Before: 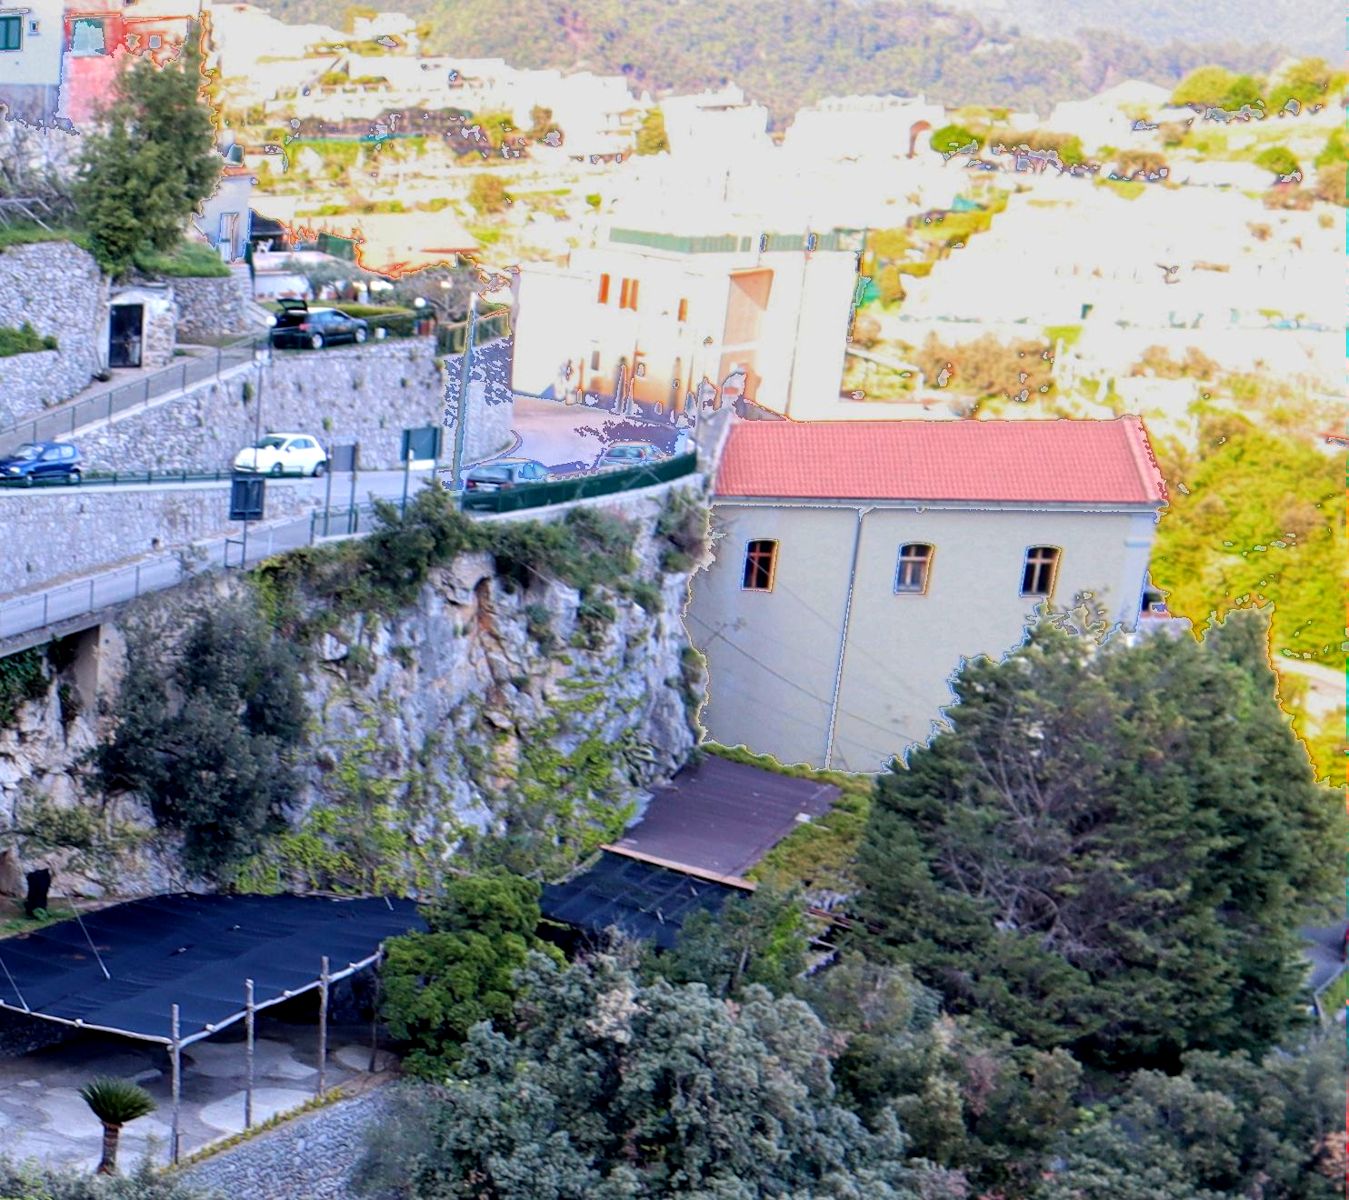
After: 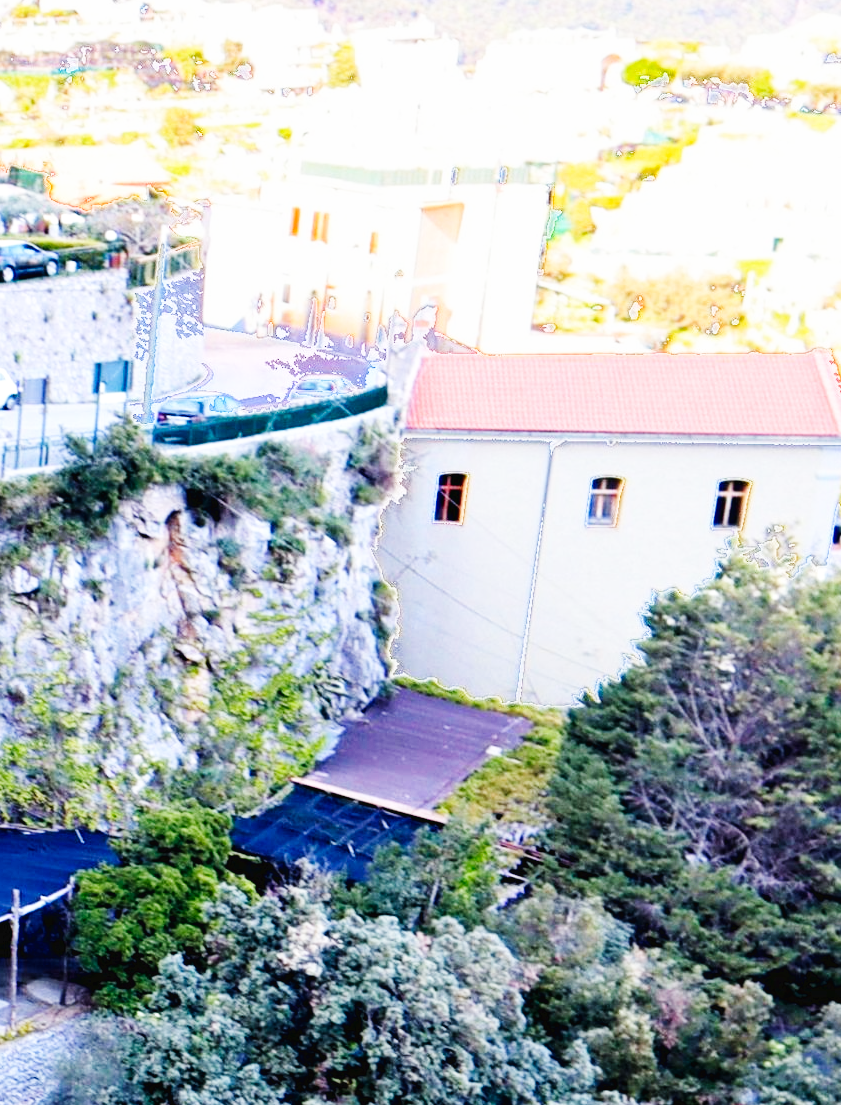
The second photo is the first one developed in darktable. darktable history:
crop and rotate: left 22.918%, top 5.629%, right 14.711%, bottom 2.247%
base curve: curves: ch0 [(0, 0.003) (0.001, 0.002) (0.006, 0.004) (0.02, 0.022) (0.048, 0.086) (0.094, 0.234) (0.162, 0.431) (0.258, 0.629) (0.385, 0.8) (0.548, 0.918) (0.751, 0.988) (1, 1)], preserve colors none
tone equalizer: on, module defaults
